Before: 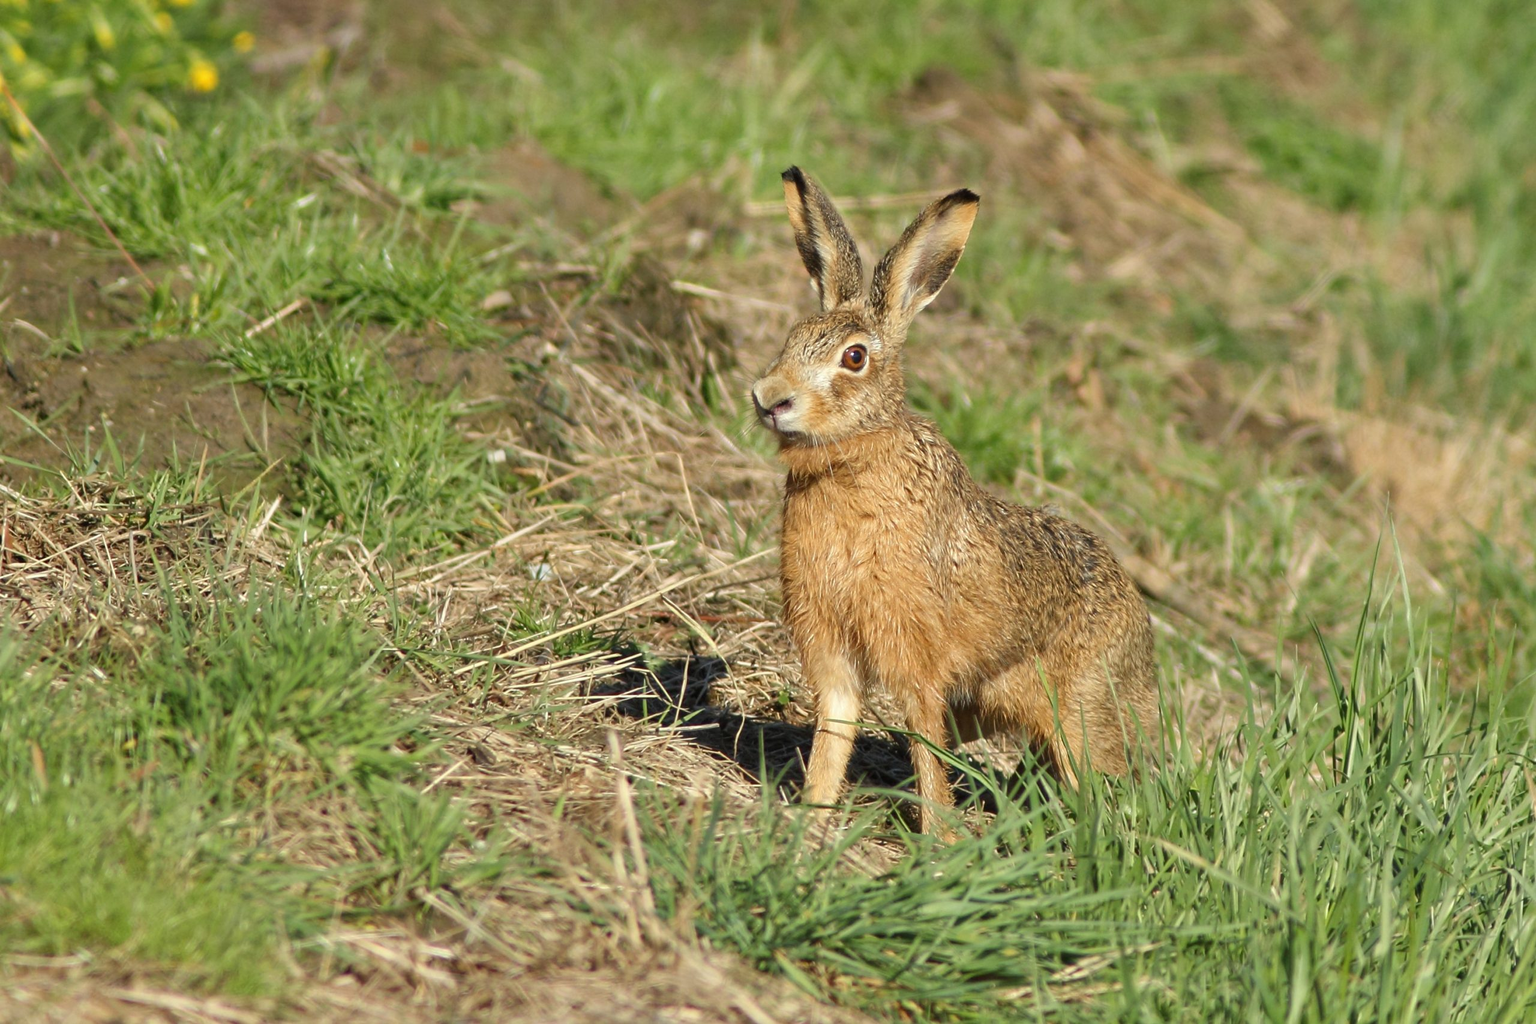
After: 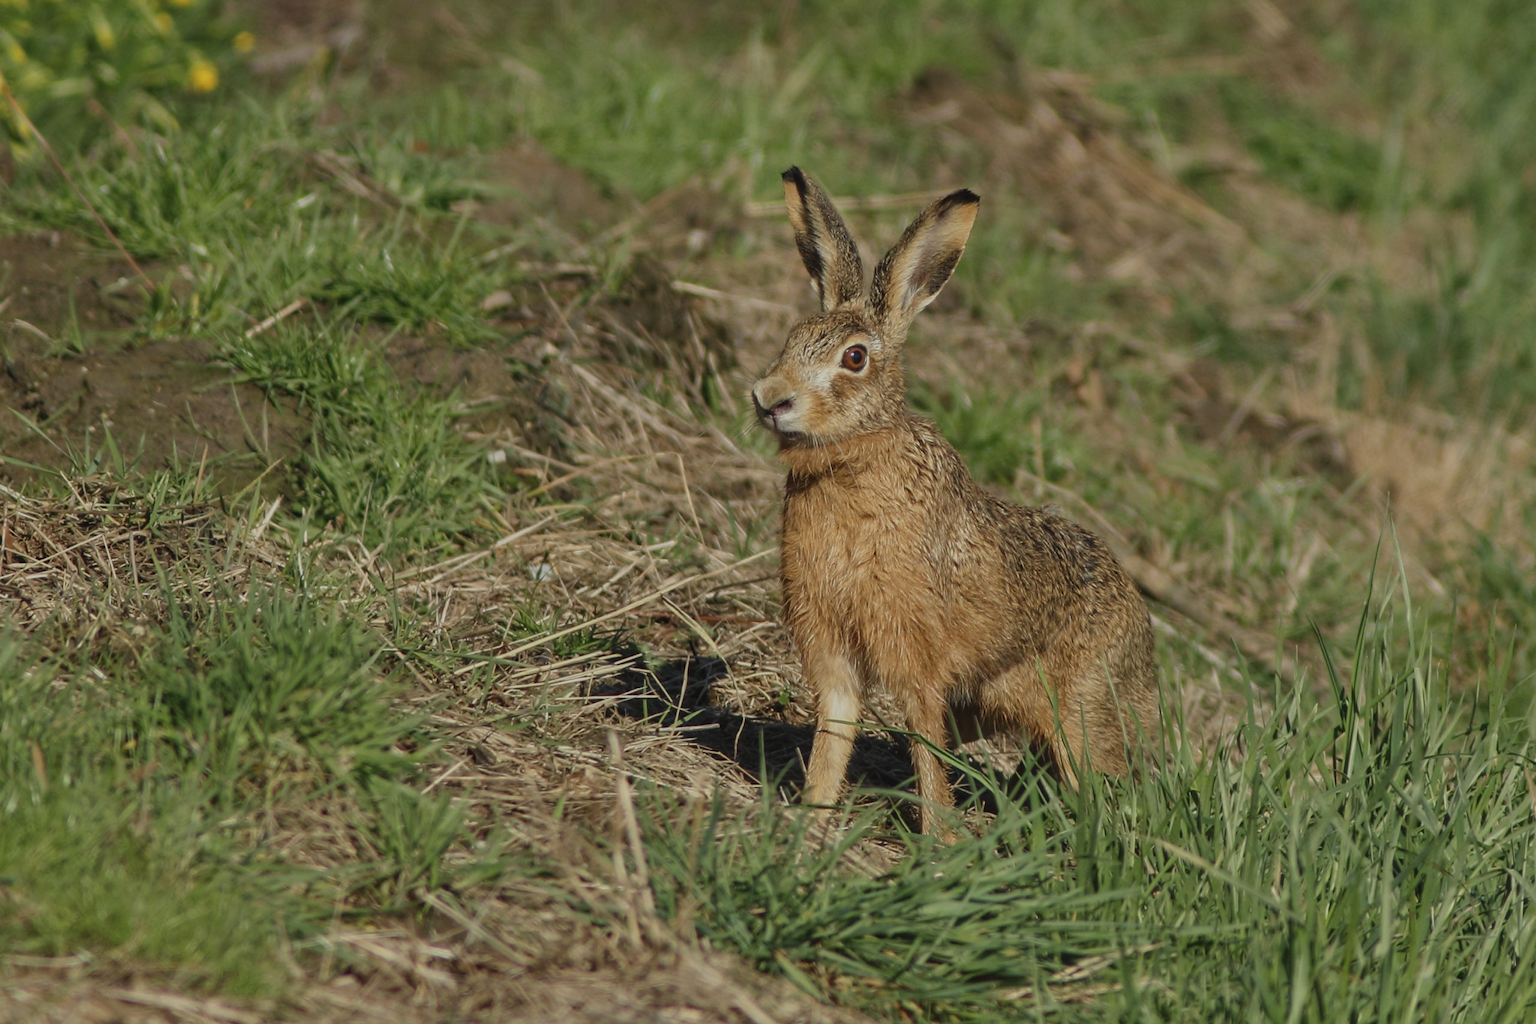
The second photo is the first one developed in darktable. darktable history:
local contrast: on, module defaults
exposure: black level correction -0.016, exposure -1.042 EV, compensate highlight preservation false
